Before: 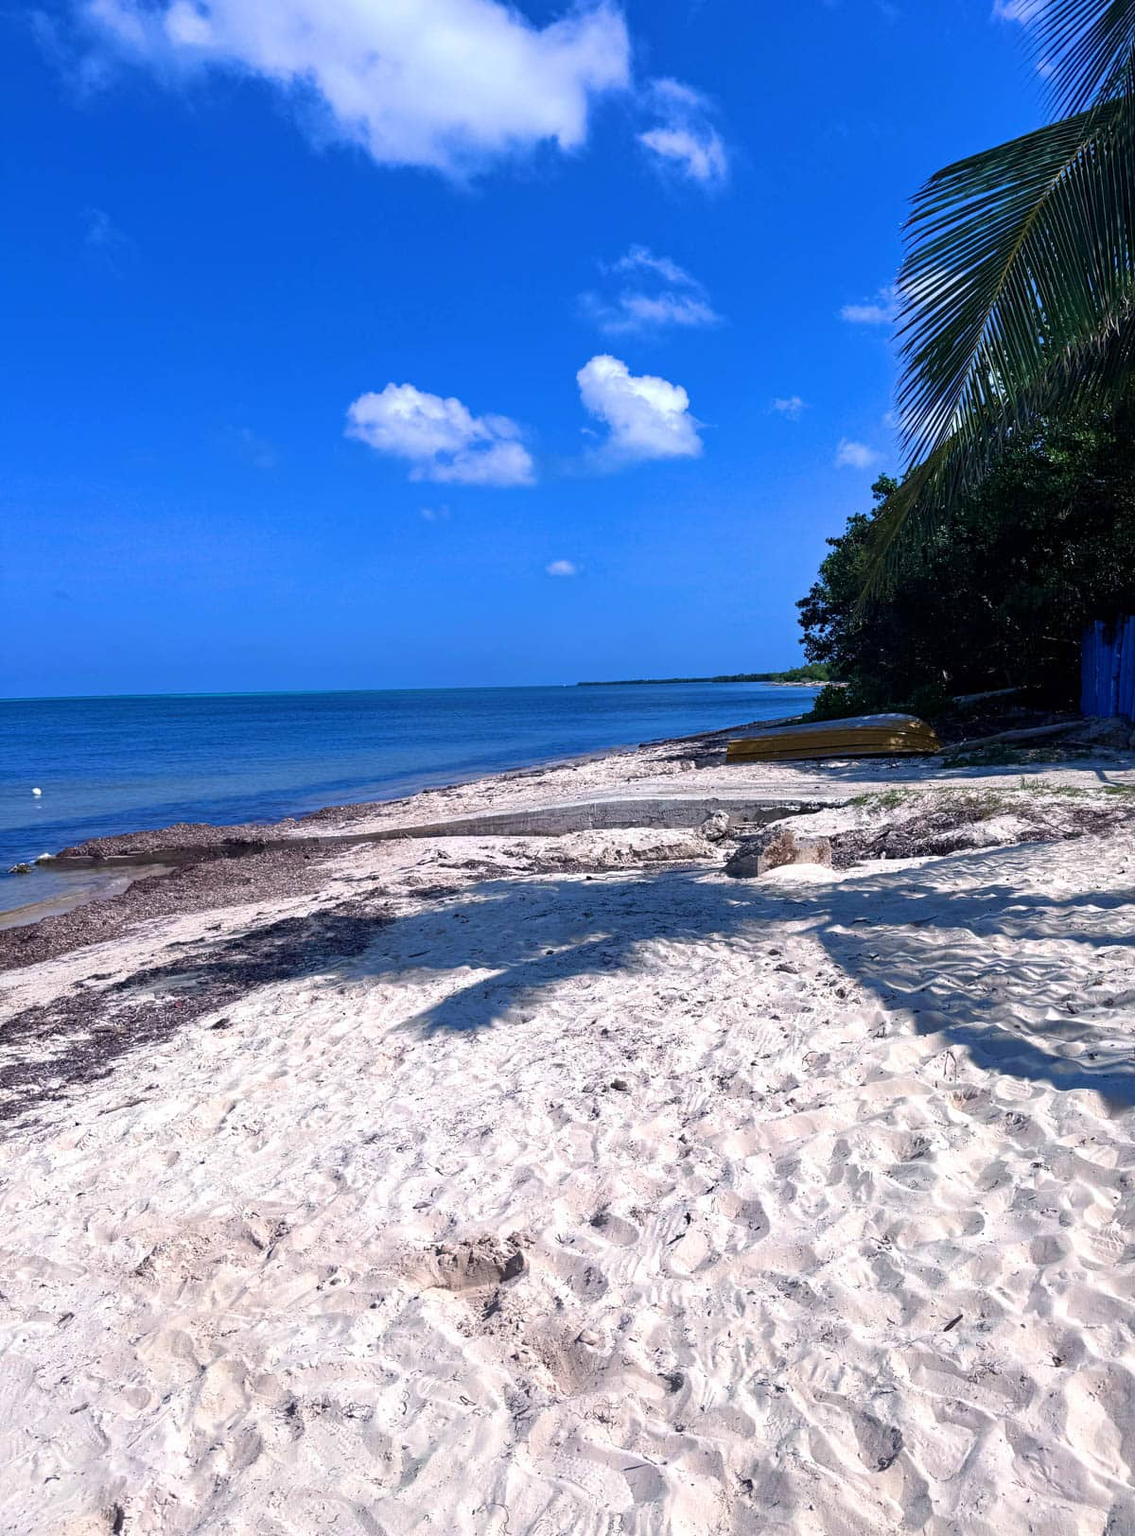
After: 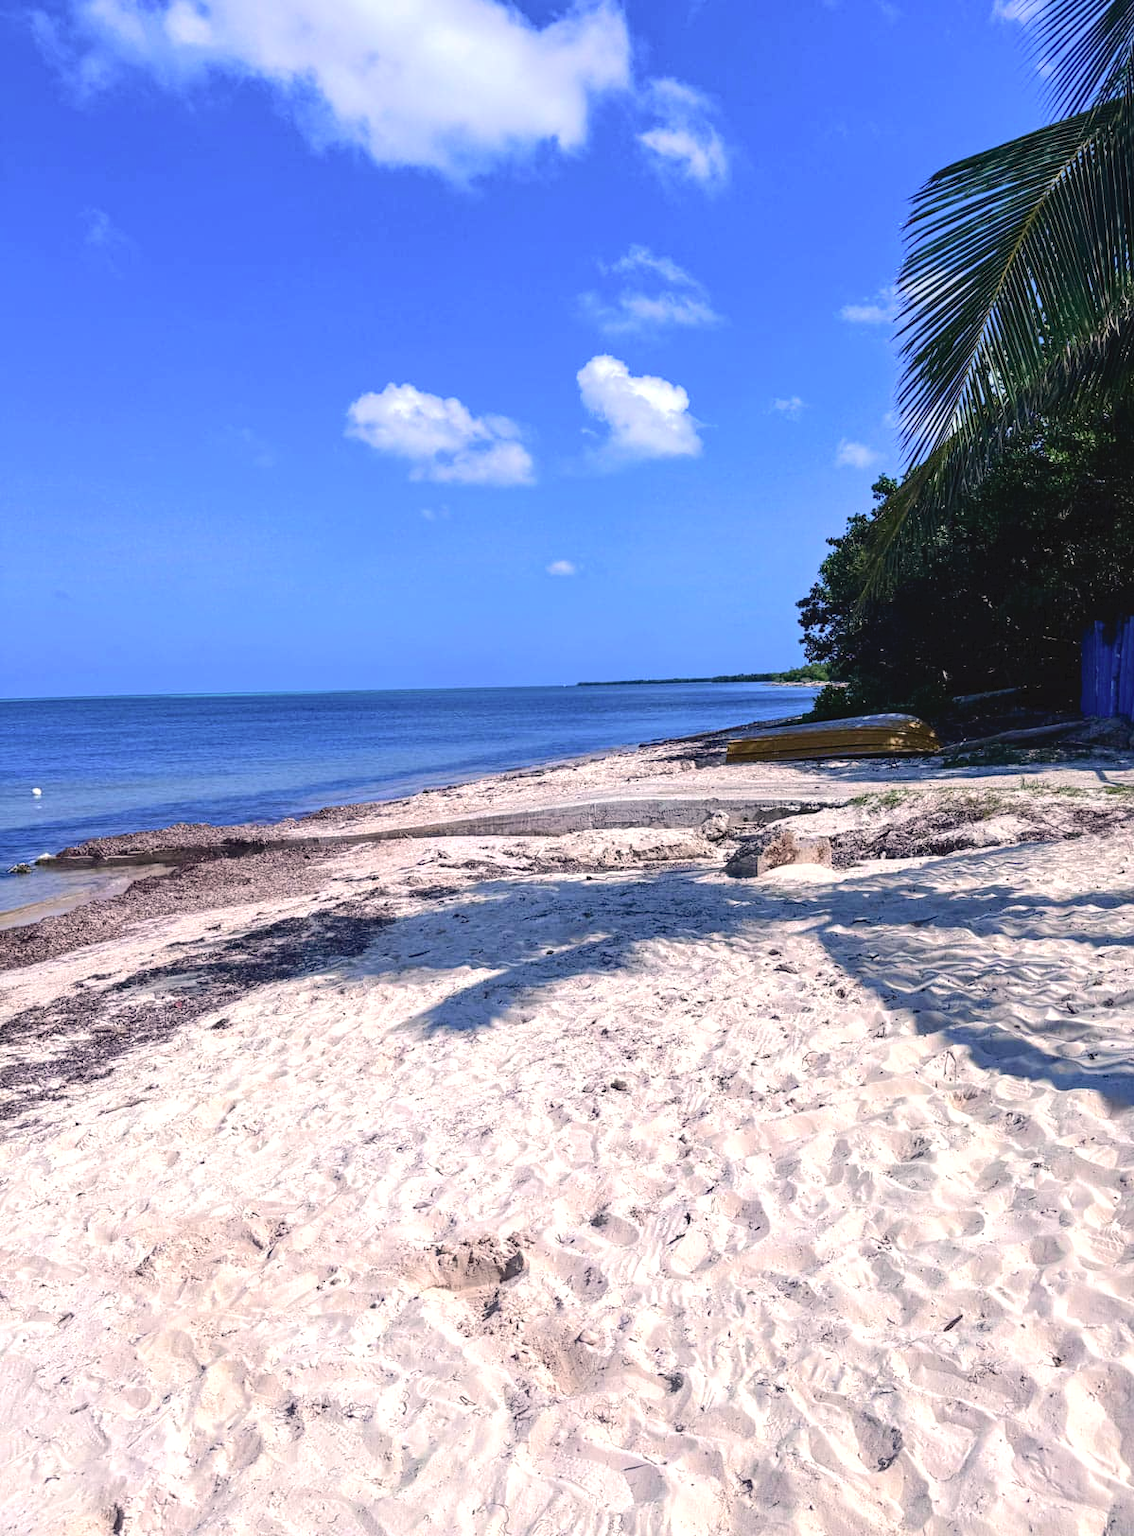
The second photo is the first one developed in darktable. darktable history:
local contrast: detail 109%
tone curve: curves: ch0 [(0, 0) (0.003, 0.02) (0.011, 0.023) (0.025, 0.028) (0.044, 0.045) (0.069, 0.063) (0.1, 0.09) (0.136, 0.122) (0.177, 0.166) (0.224, 0.223) (0.277, 0.297) (0.335, 0.384) (0.399, 0.461) (0.468, 0.549) (0.543, 0.632) (0.623, 0.705) (0.709, 0.772) (0.801, 0.844) (0.898, 0.91) (1, 1)], color space Lab, independent channels, preserve colors none
color correction: highlights a* 3.65, highlights b* 5.12
exposure: exposure 0.2 EV, compensate highlight preservation false
